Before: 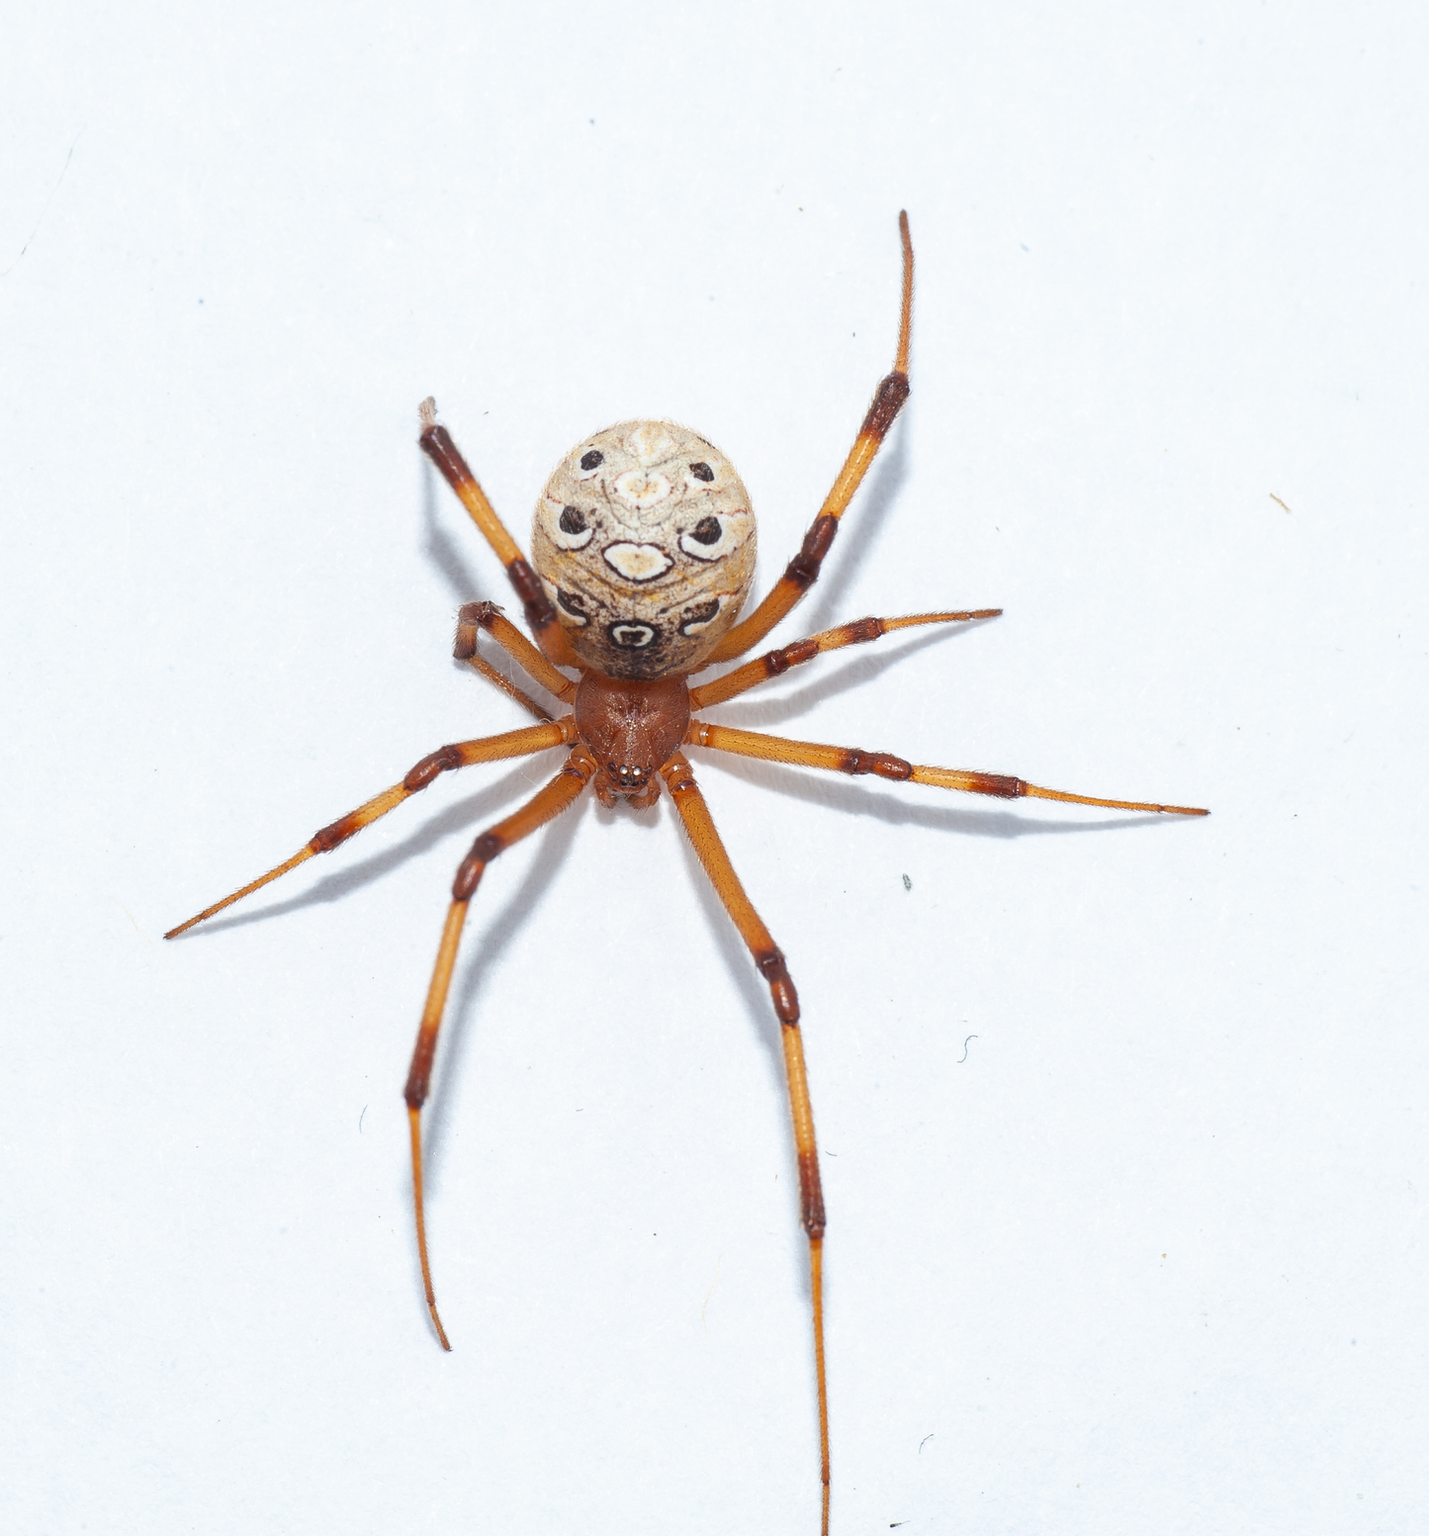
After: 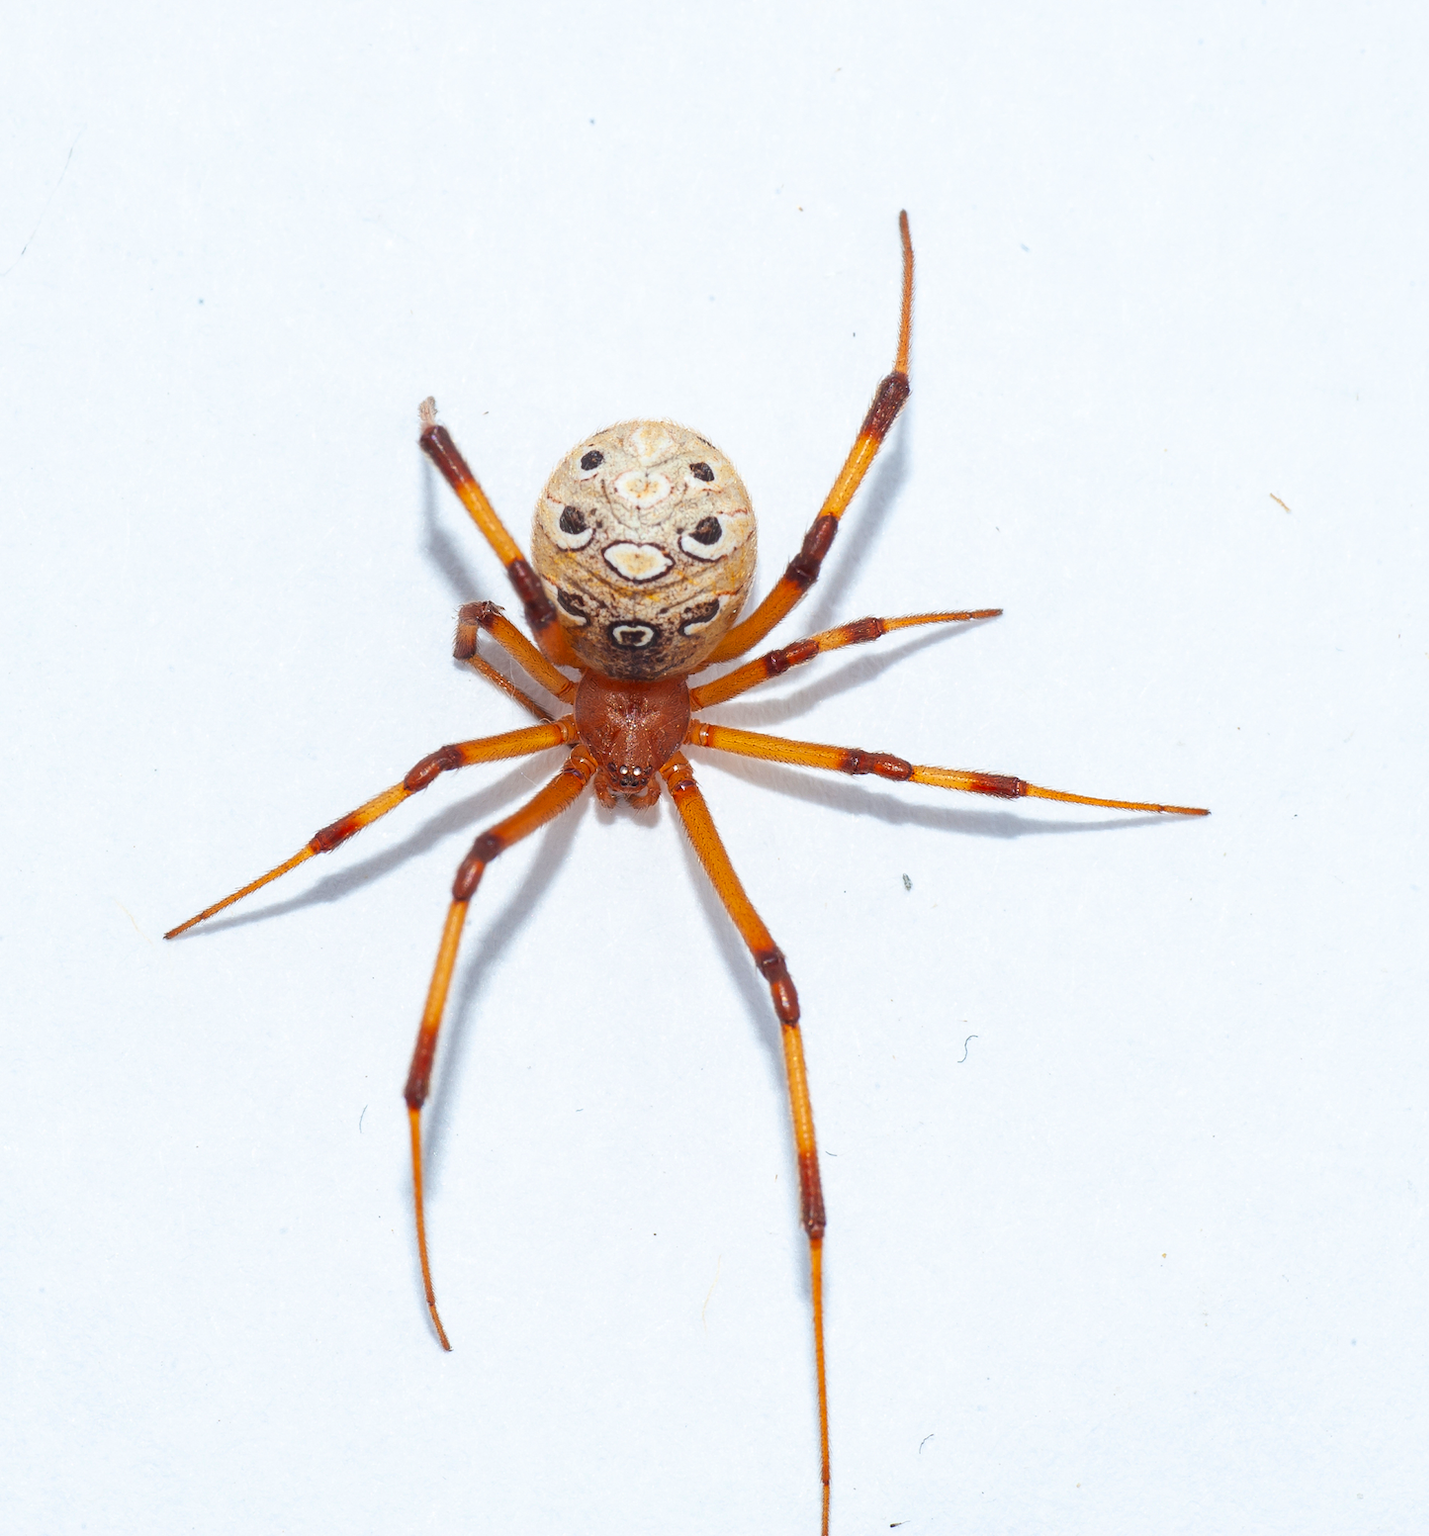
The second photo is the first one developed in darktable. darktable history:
color correction: saturation 1.34
